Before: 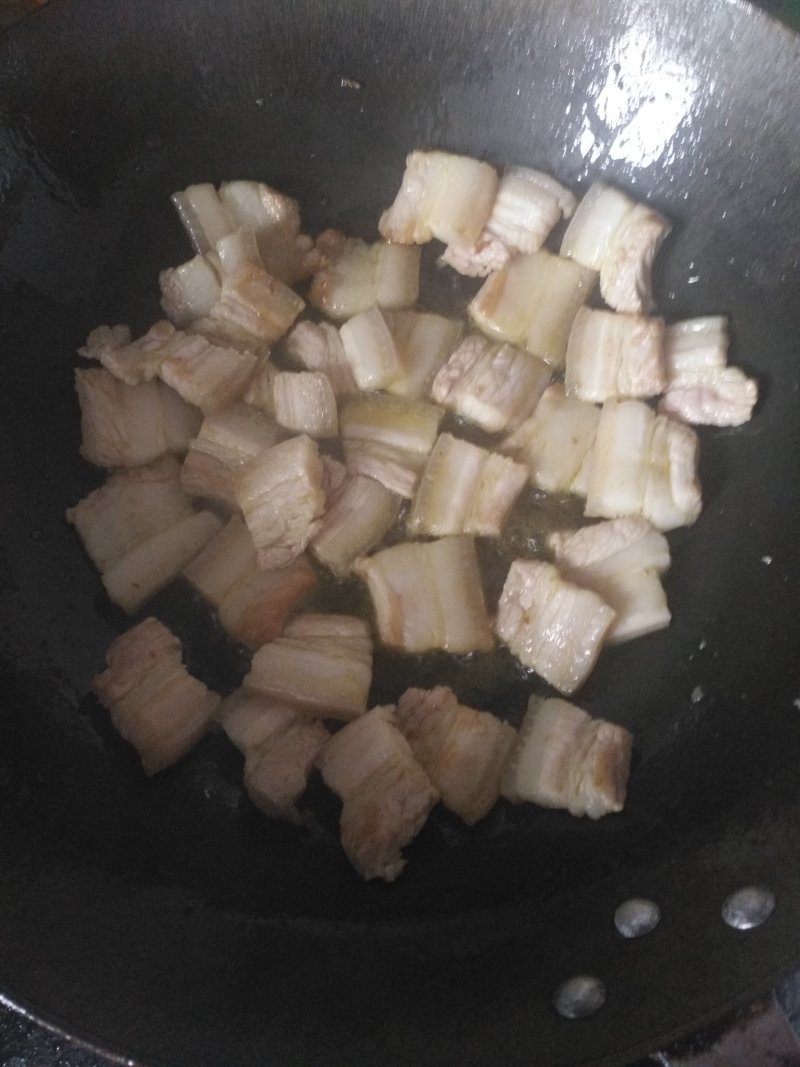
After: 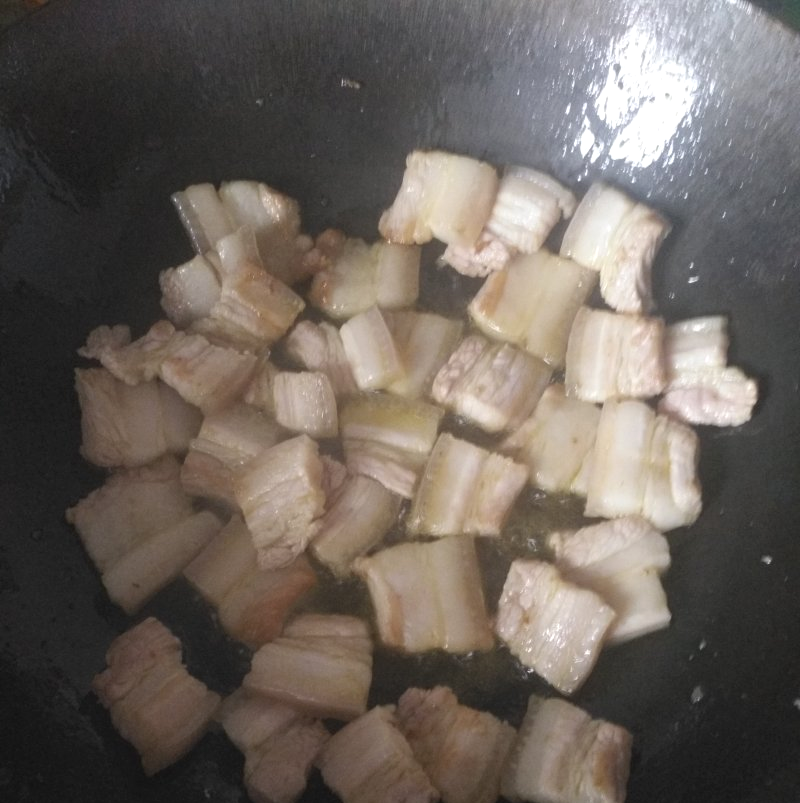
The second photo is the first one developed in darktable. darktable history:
exposure: exposure 0.125 EV, compensate highlight preservation false
crop: bottom 24.709%
